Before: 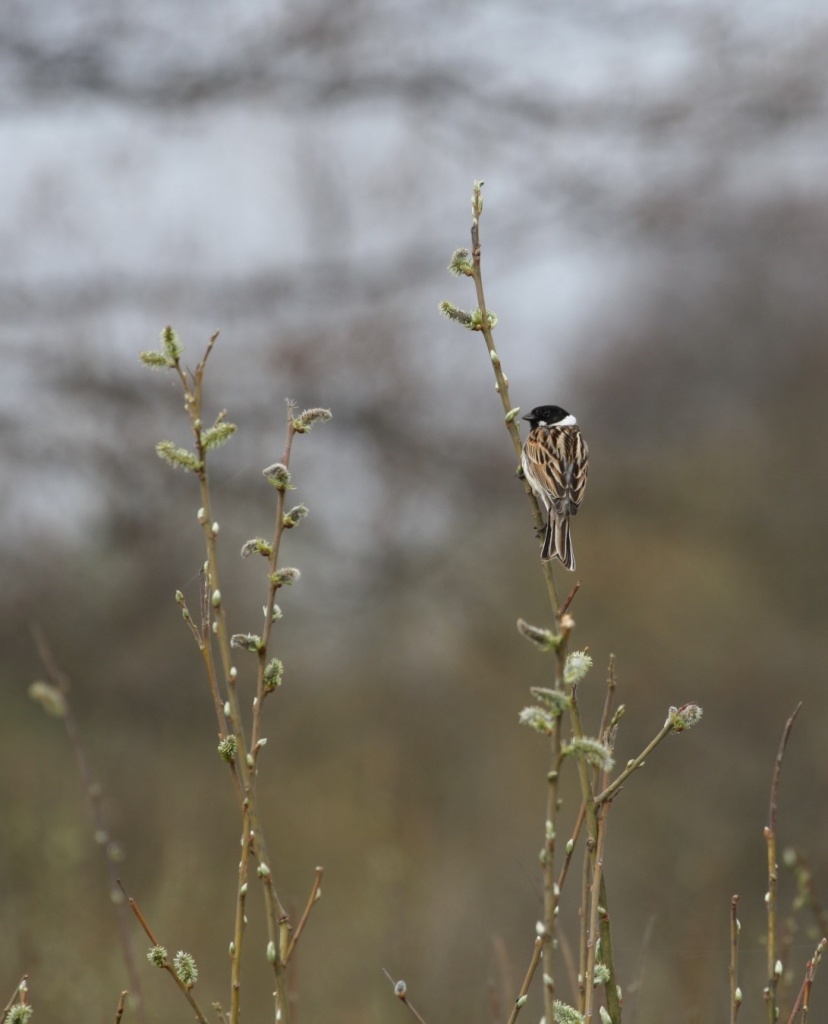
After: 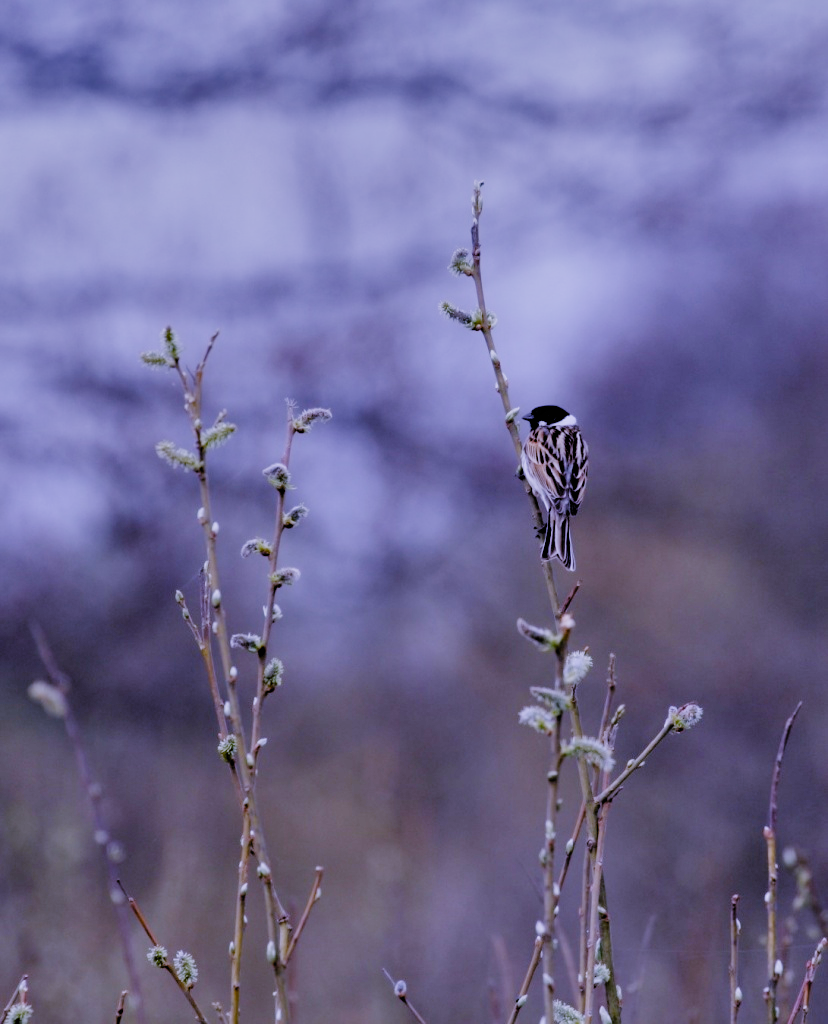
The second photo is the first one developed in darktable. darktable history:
filmic rgb: black relative exposure -2.85 EV, white relative exposure 4.56 EV, hardness 1.77, contrast 1.25, preserve chrominance no, color science v5 (2021)
color zones: curves: ch0 [(0, 0.5) (0.143, 0.5) (0.286, 0.5) (0.429, 0.5) (0.62, 0.489) (0.714, 0.445) (0.844, 0.496) (1, 0.5)]; ch1 [(0, 0.5) (0.143, 0.5) (0.286, 0.5) (0.429, 0.5) (0.571, 0.5) (0.714, 0.523) (0.857, 0.5) (1, 0.5)]
shadows and highlights: radius 108.52, shadows 44.07, highlights -67.8, low approximation 0.01, soften with gaussian
white balance: red 0.98, blue 1.61
